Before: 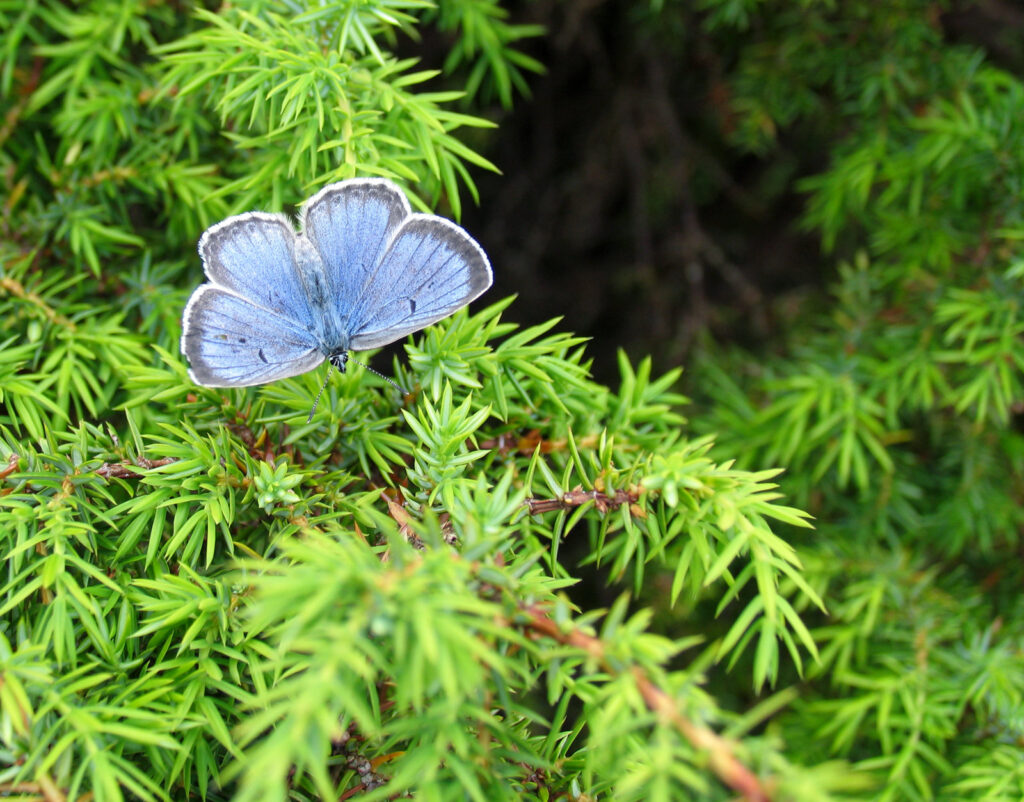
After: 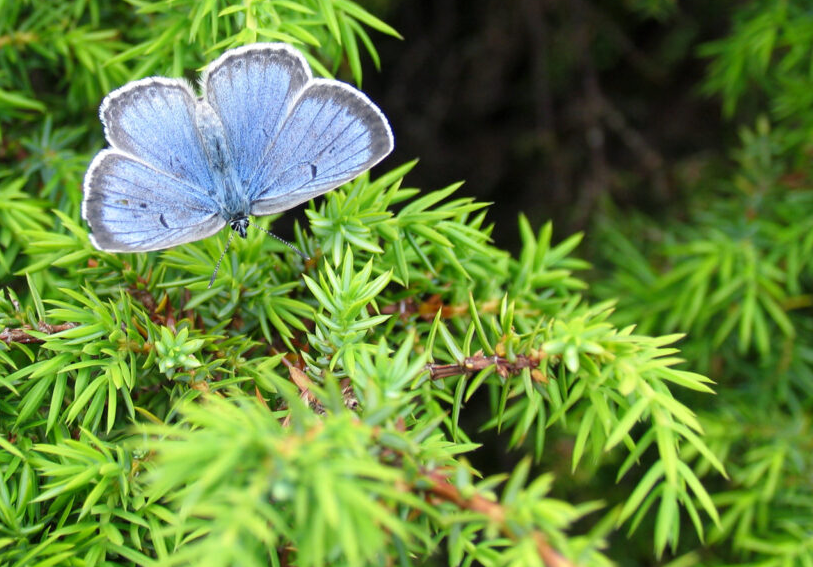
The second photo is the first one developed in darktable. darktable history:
crop: left 9.712%, top 16.928%, right 10.845%, bottom 12.332%
tone equalizer: on, module defaults
